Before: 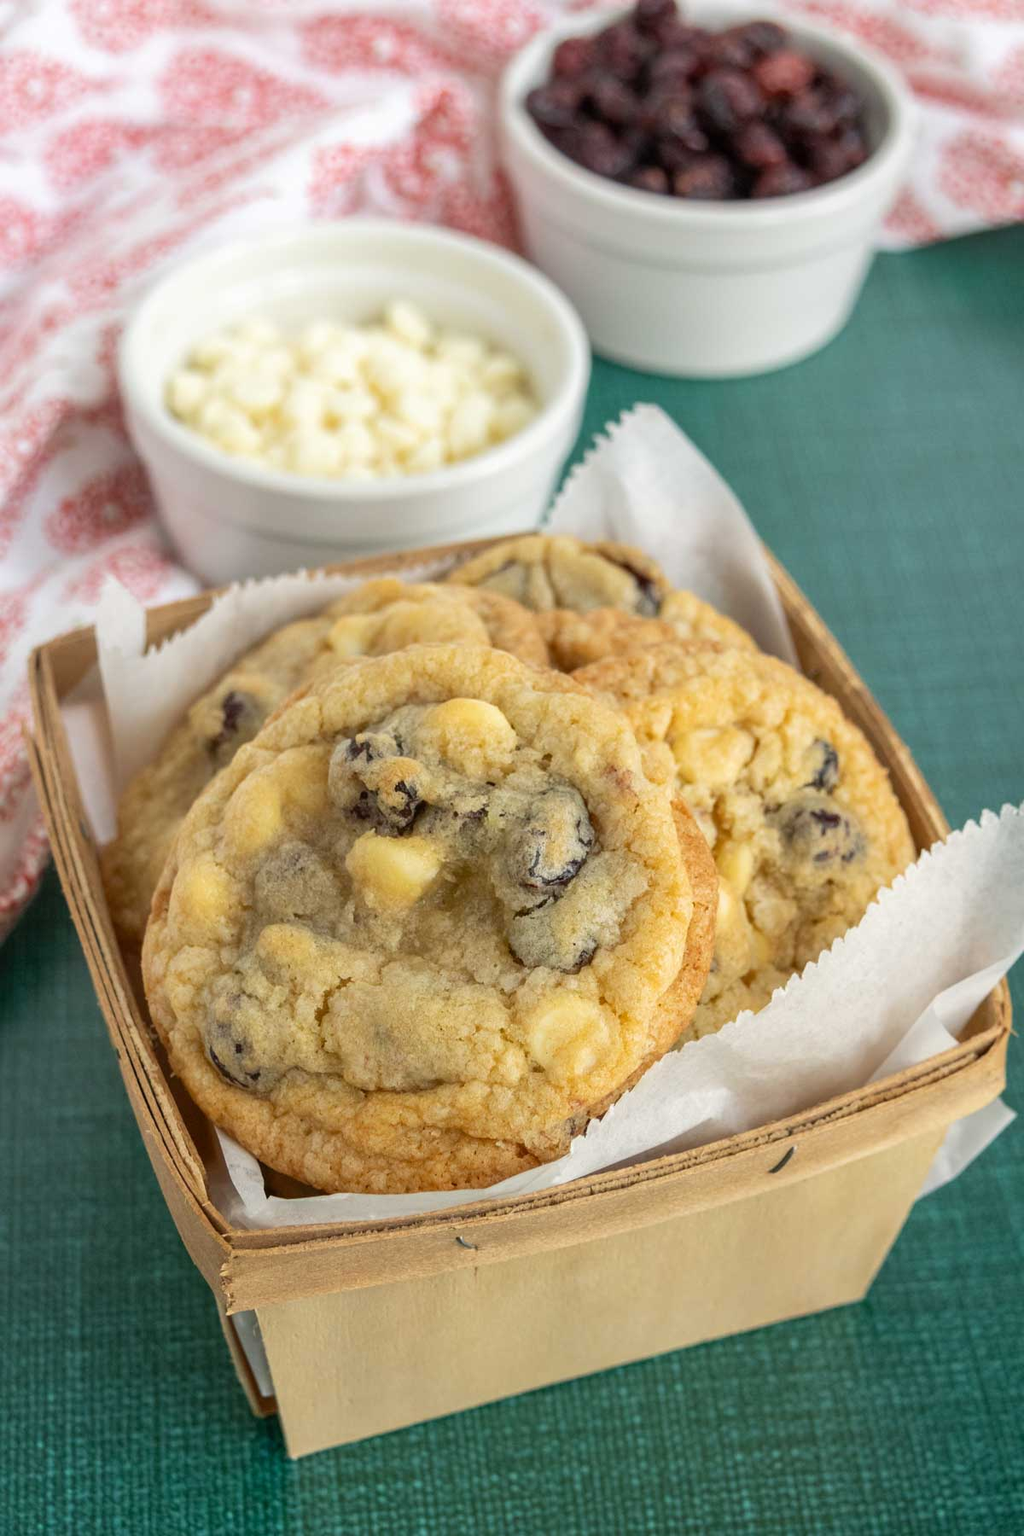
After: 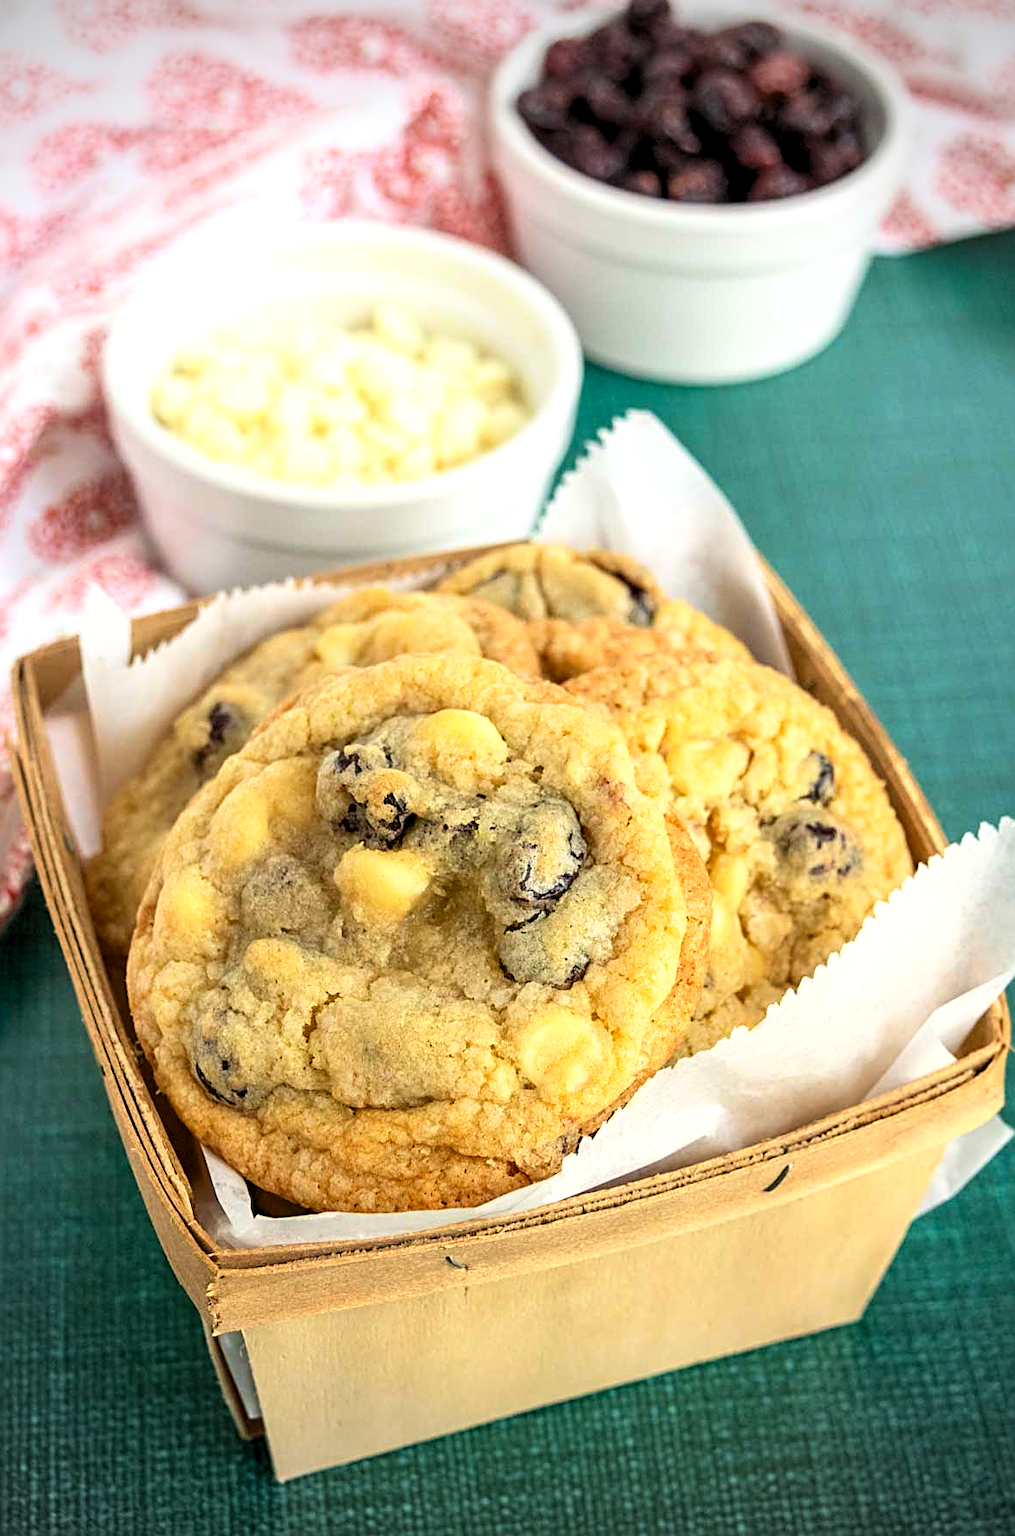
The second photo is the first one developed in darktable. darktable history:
crop and rotate: left 1.702%, right 0.677%, bottom 1.541%
vignetting: fall-off start 89.23%, fall-off radius 44.44%, width/height ratio 1.154, unbound false
sharpen: radius 2.767
tone curve: curves: ch0 [(0, 0) (0.091, 0.077) (0.517, 0.574) (0.745, 0.82) (0.844, 0.908) (0.909, 0.942) (1, 0.973)]; ch1 [(0, 0) (0.437, 0.404) (0.5, 0.5) (0.534, 0.546) (0.58, 0.603) (0.616, 0.649) (1, 1)]; ch2 [(0, 0) (0.442, 0.415) (0.5, 0.5) (0.535, 0.547) (0.585, 0.62) (1, 1)], color space Lab, independent channels, preserve colors none
levels: levels [0.062, 0.494, 0.925]
